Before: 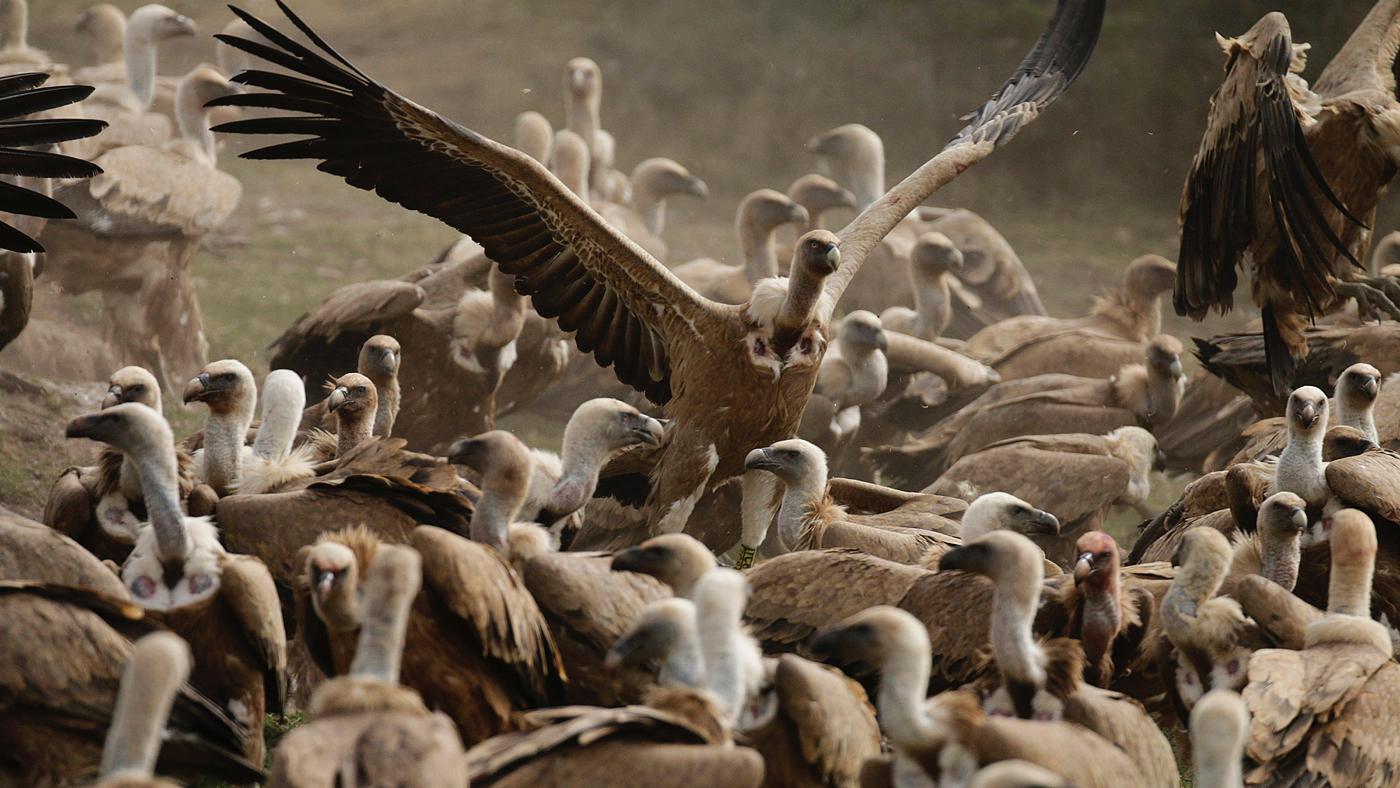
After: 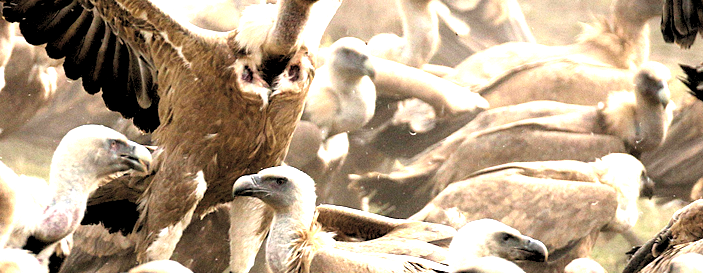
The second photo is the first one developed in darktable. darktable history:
crop: left 36.607%, top 34.735%, right 13.146%, bottom 30.611%
exposure: exposure 2.003 EV, compensate highlight preservation false
rgb levels: levels [[0.034, 0.472, 0.904], [0, 0.5, 1], [0, 0.5, 1]]
